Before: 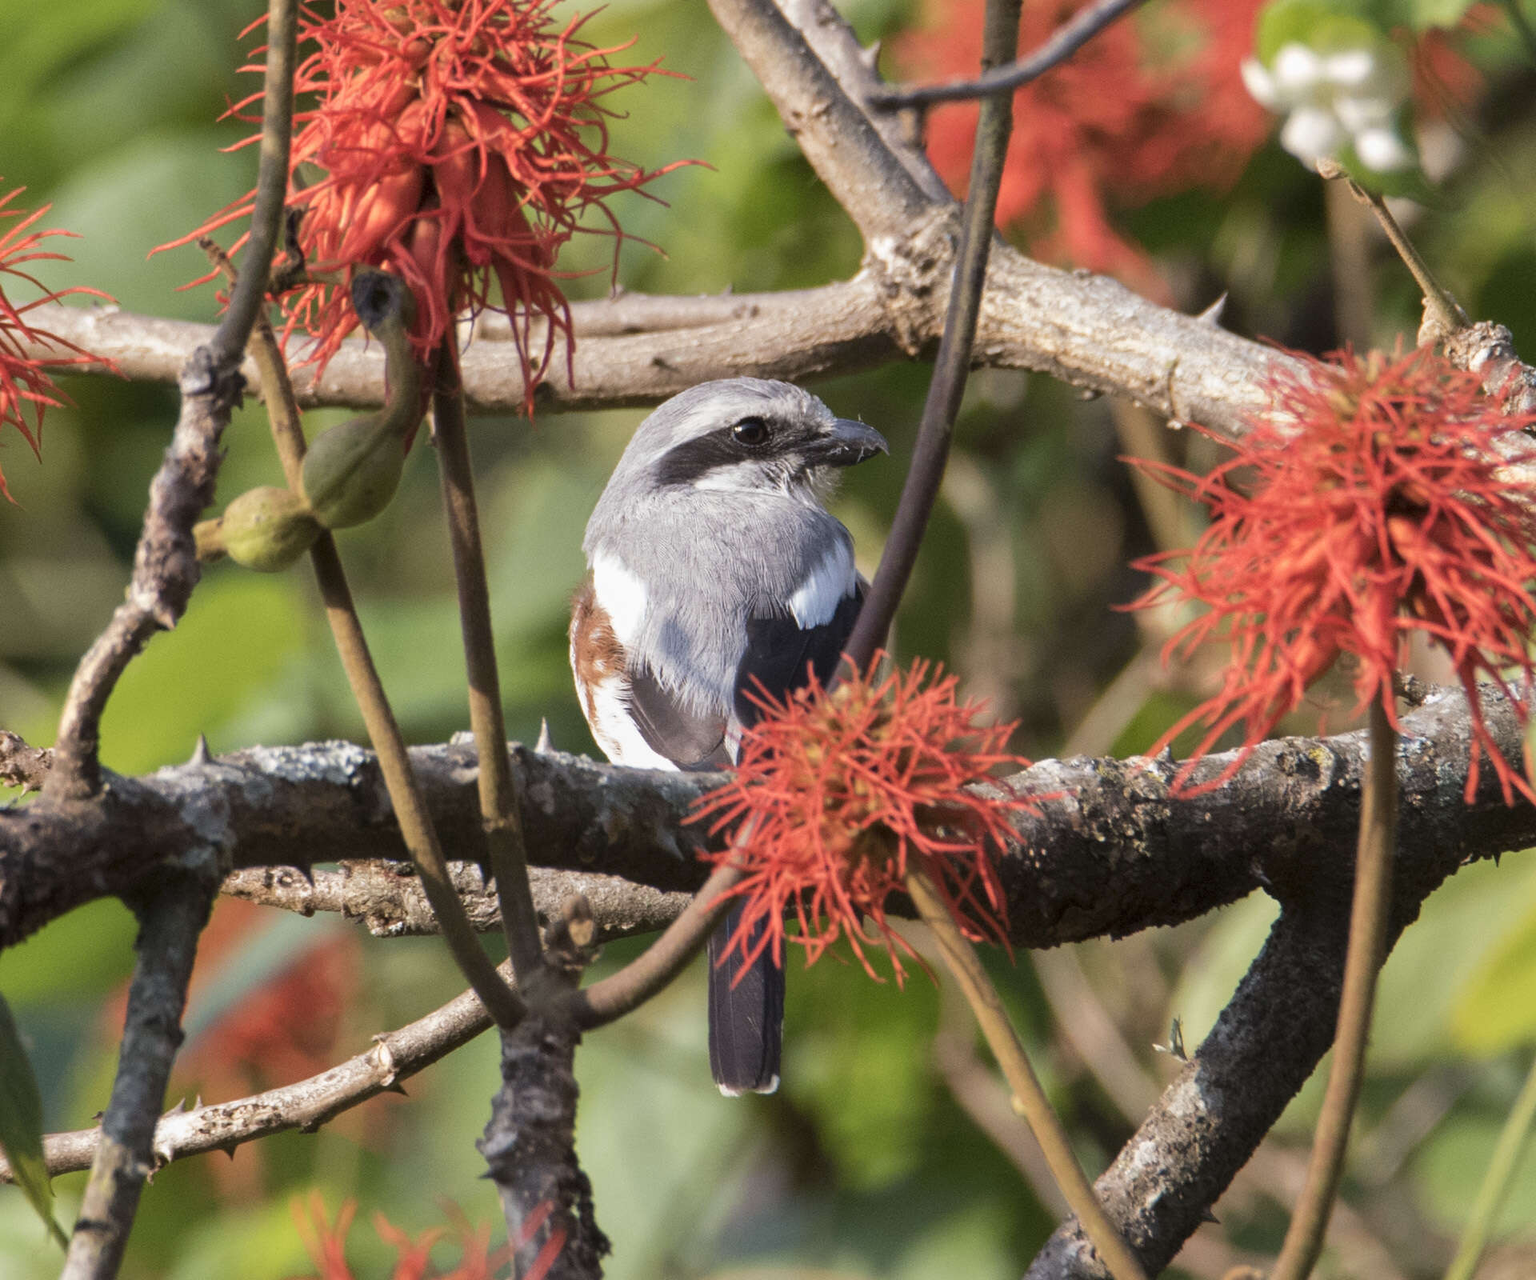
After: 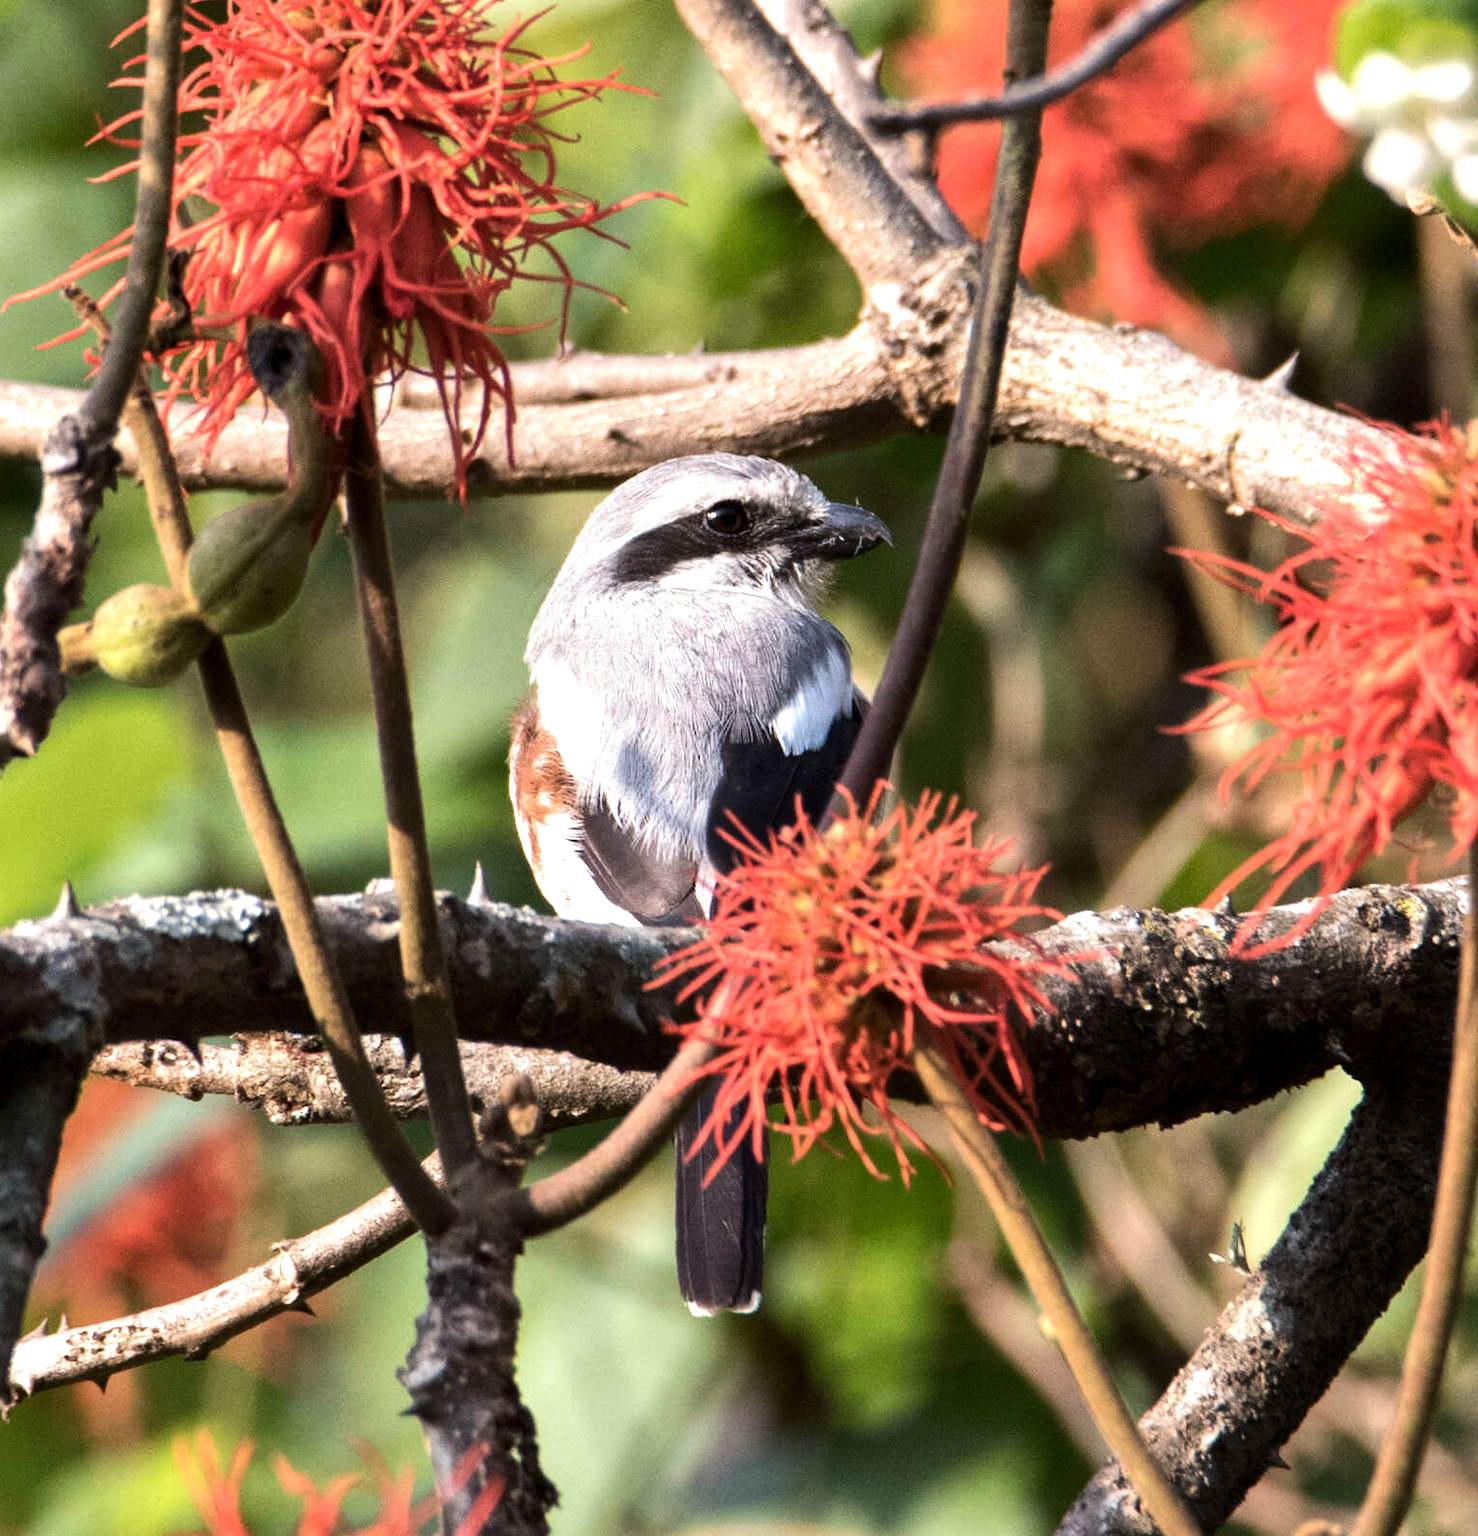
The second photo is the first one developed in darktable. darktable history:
exposure: exposure -0.013 EV, compensate highlight preservation false
tone equalizer: -8 EV -0.722 EV, -7 EV -0.719 EV, -6 EV -0.627 EV, -5 EV -0.375 EV, -3 EV 0.366 EV, -2 EV 0.6 EV, -1 EV 0.696 EV, +0 EV 0.738 EV, edges refinement/feathering 500, mask exposure compensation -1.57 EV, preserve details no
crop and rotate: left 9.513%, right 10.29%
local contrast: highlights 104%, shadows 102%, detail 119%, midtone range 0.2
